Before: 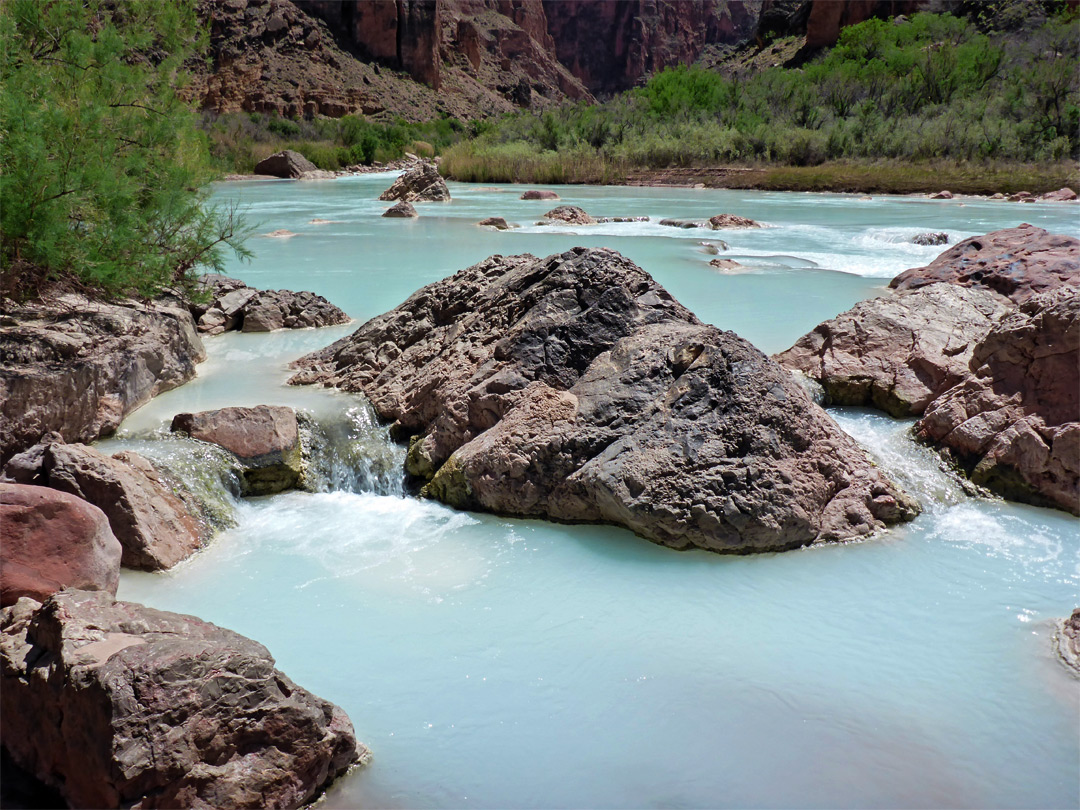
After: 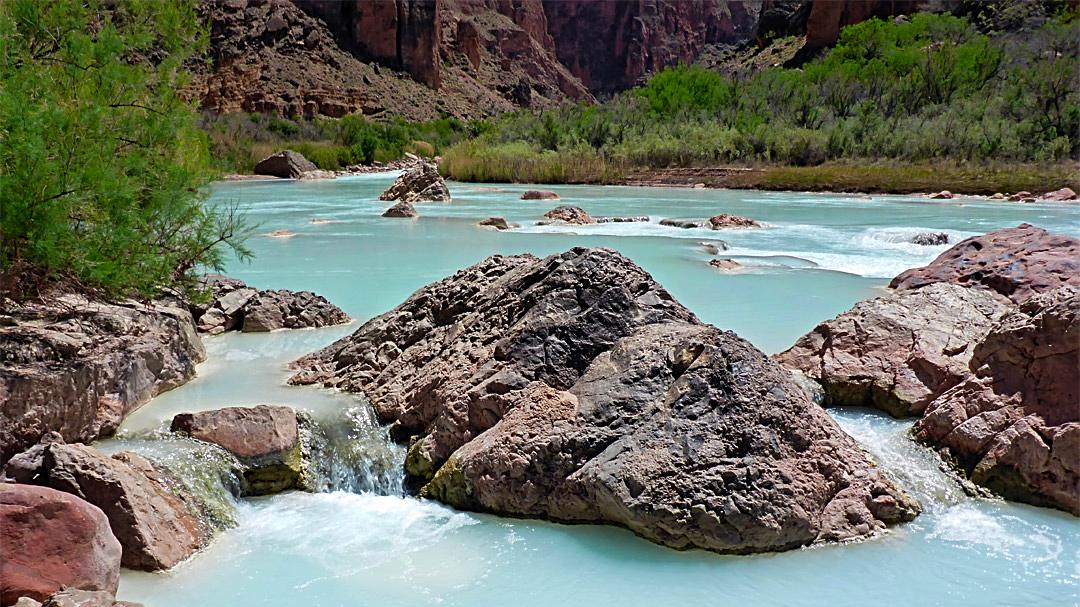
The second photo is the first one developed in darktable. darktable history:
color balance: output saturation 120%
sharpen: on, module defaults
crop: bottom 24.988%
